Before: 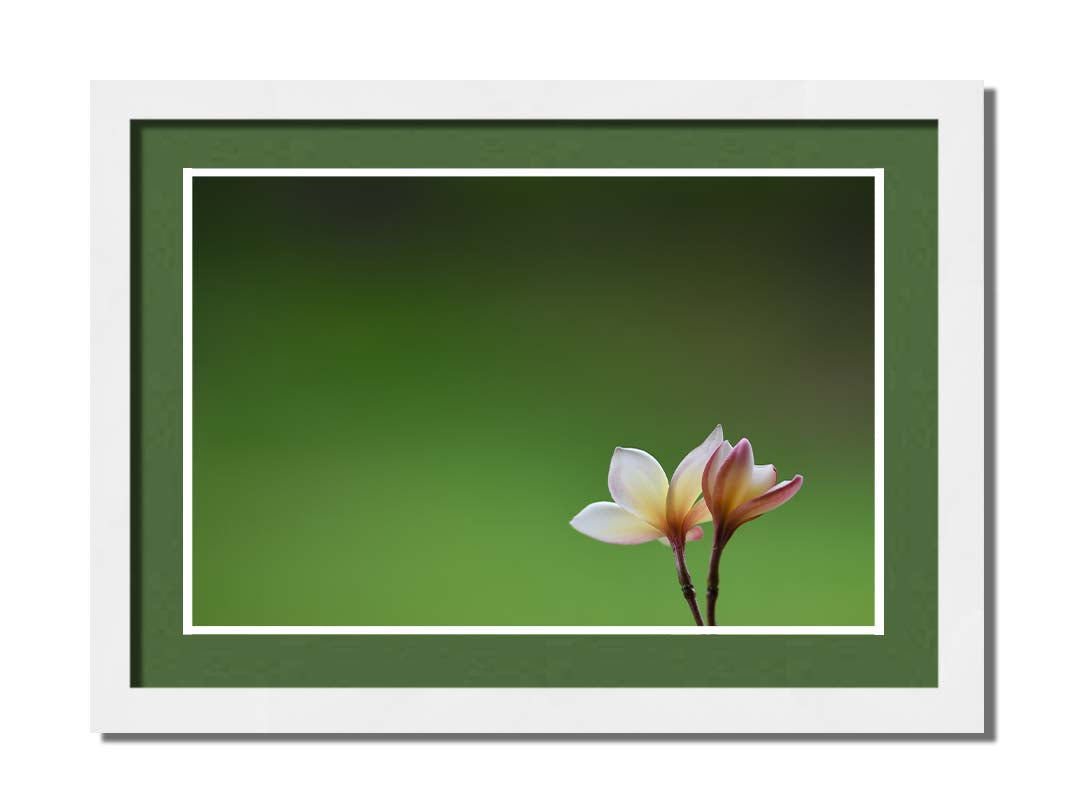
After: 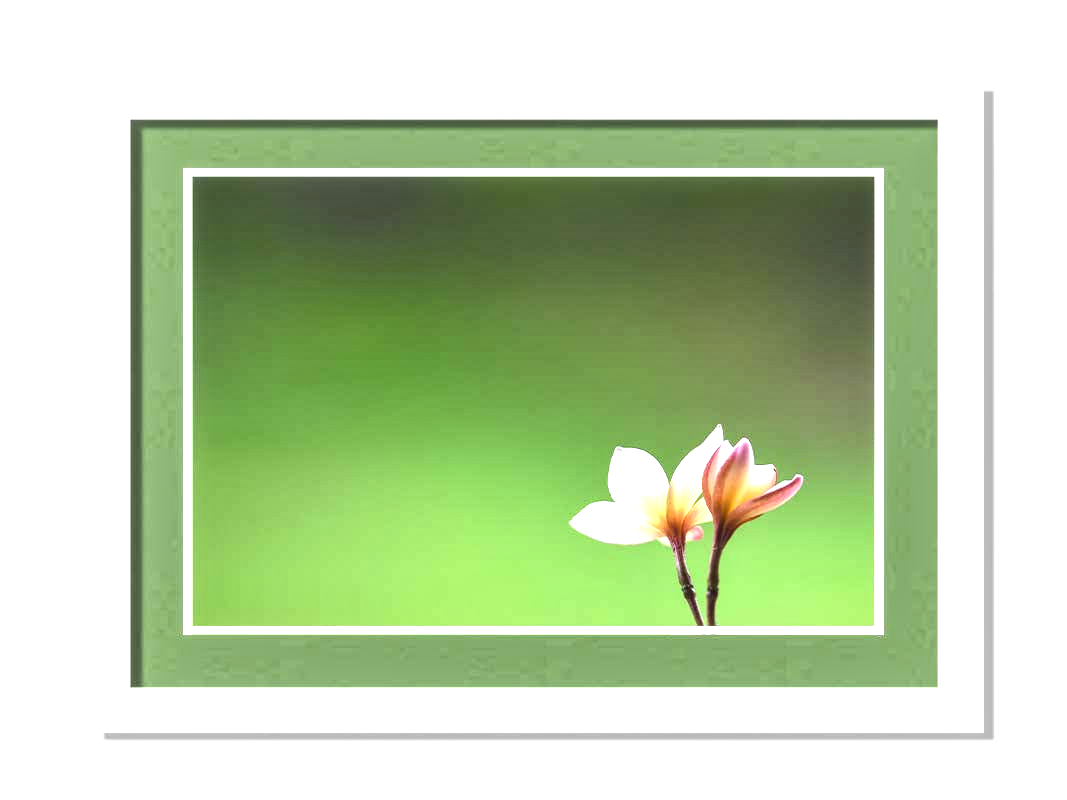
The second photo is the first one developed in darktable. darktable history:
exposure: black level correction 0.001, exposure 1.116 EV, compensate highlight preservation false
local contrast: on, module defaults
tone equalizer: -8 EV -0.417 EV, -7 EV -0.389 EV, -6 EV -0.333 EV, -5 EV -0.222 EV, -3 EV 0.222 EV, -2 EV 0.333 EV, -1 EV 0.389 EV, +0 EV 0.417 EV, edges refinement/feathering 500, mask exposure compensation -1.57 EV, preserve details no
